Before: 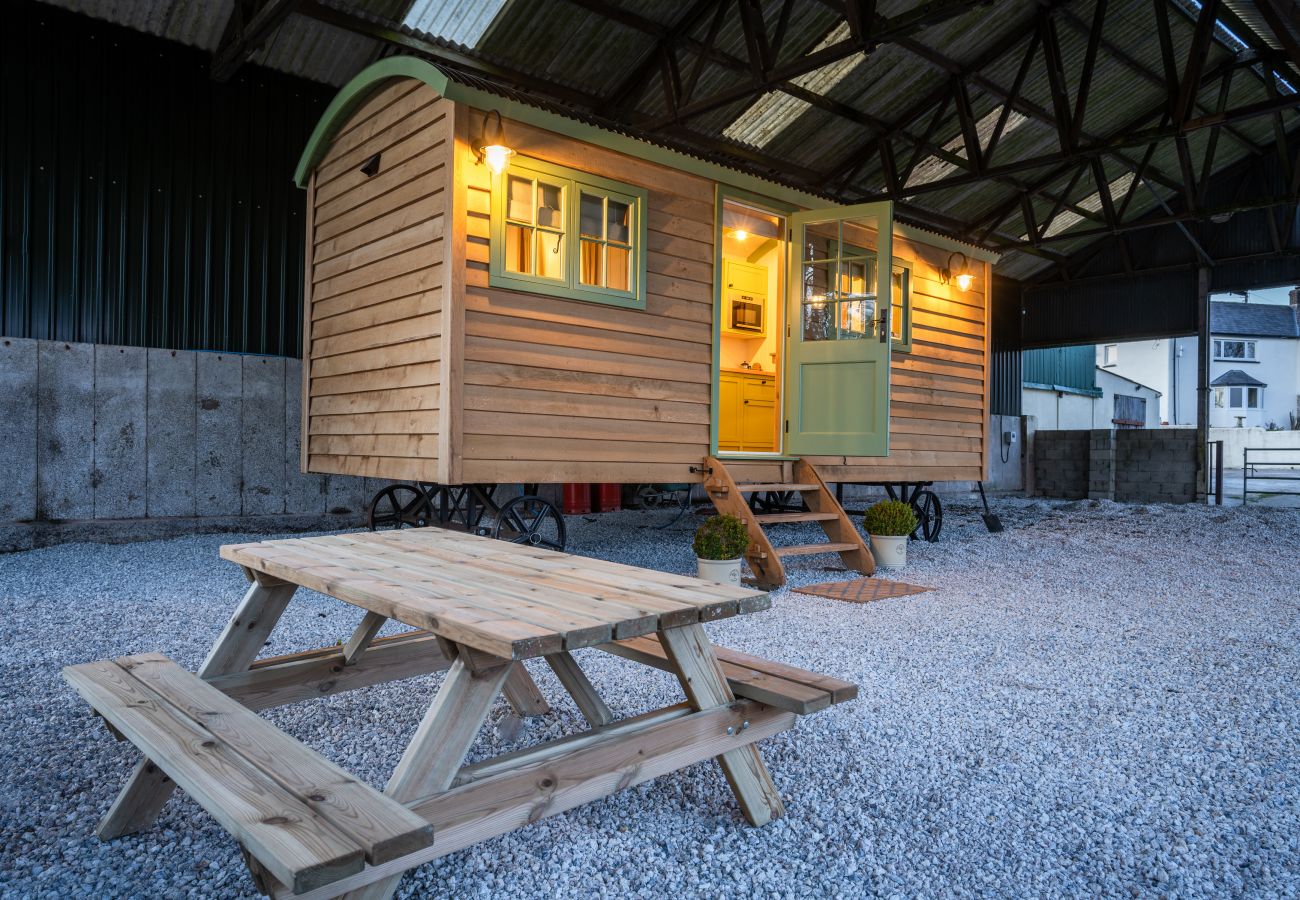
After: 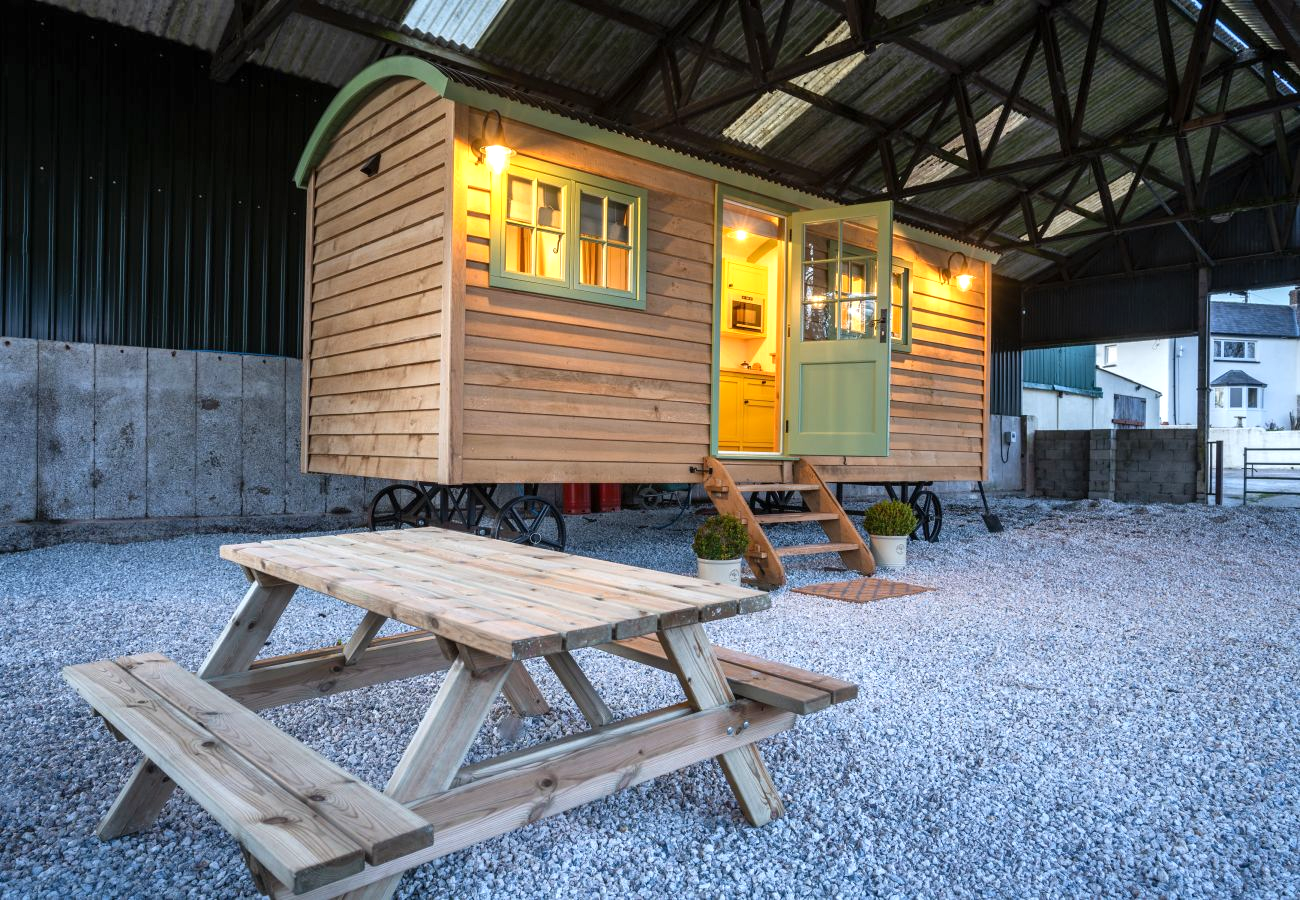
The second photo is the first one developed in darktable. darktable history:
exposure: black level correction 0, exposure 0.5 EV, compensate exposure bias true, compensate highlight preservation false
shadows and highlights: shadows 32.83, highlights -47.7, soften with gaussian
